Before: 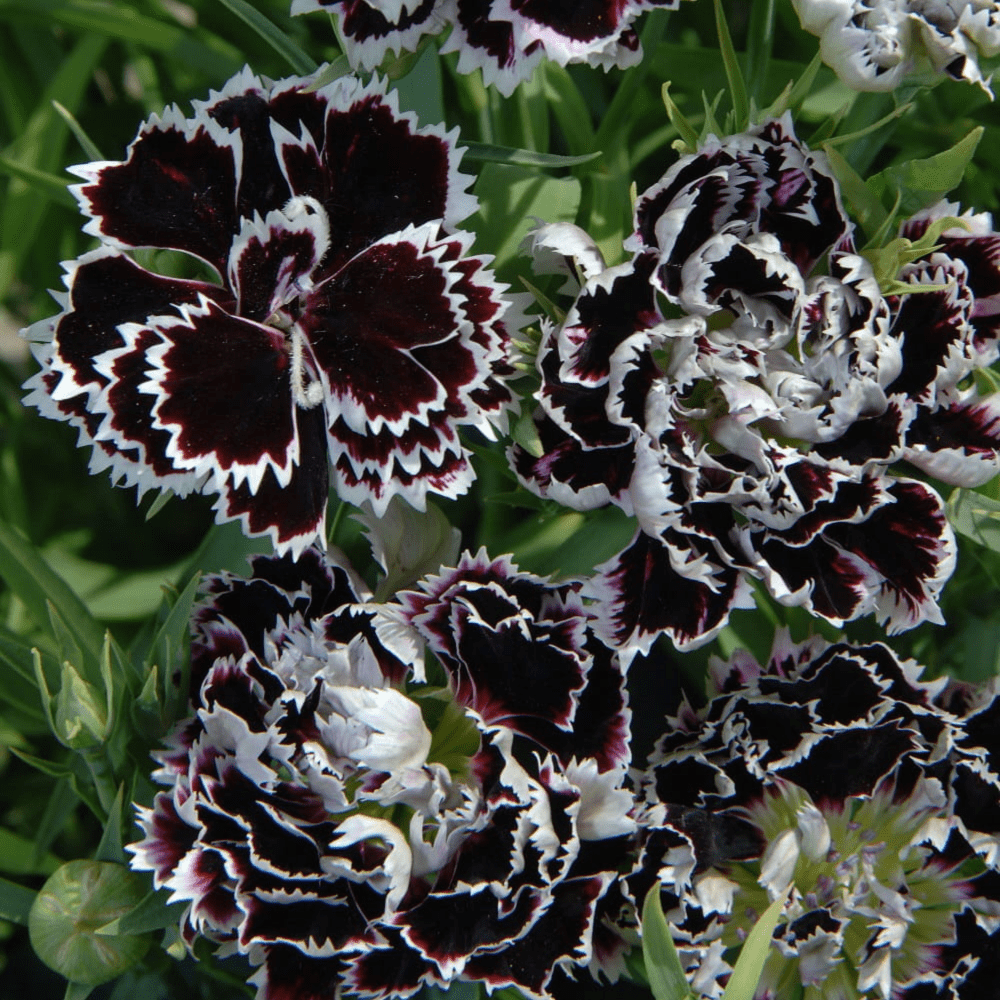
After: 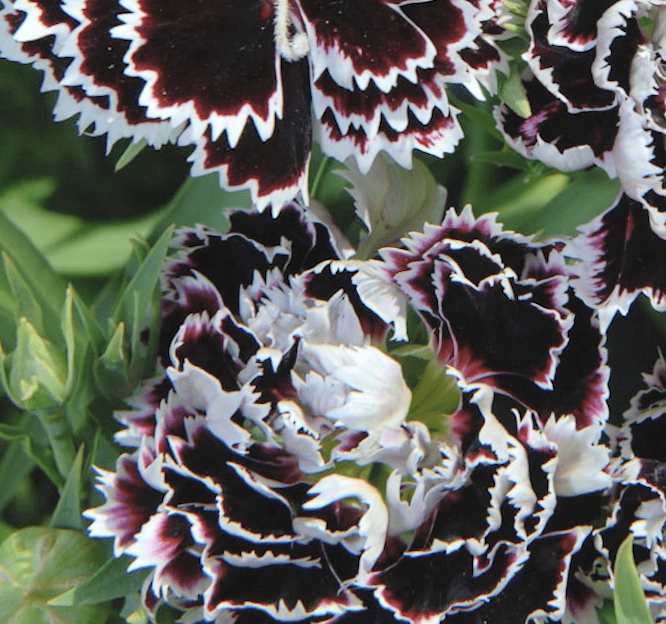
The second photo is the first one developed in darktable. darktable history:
crop and rotate: angle -0.82°, left 3.85%, top 31.828%, right 27.992%
rotate and perspective: rotation 0.679°, lens shift (horizontal) 0.136, crop left 0.009, crop right 0.991, crop top 0.078, crop bottom 0.95
contrast brightness saturation: contrast 0.1, brightness 0.3, saturation 0.14
